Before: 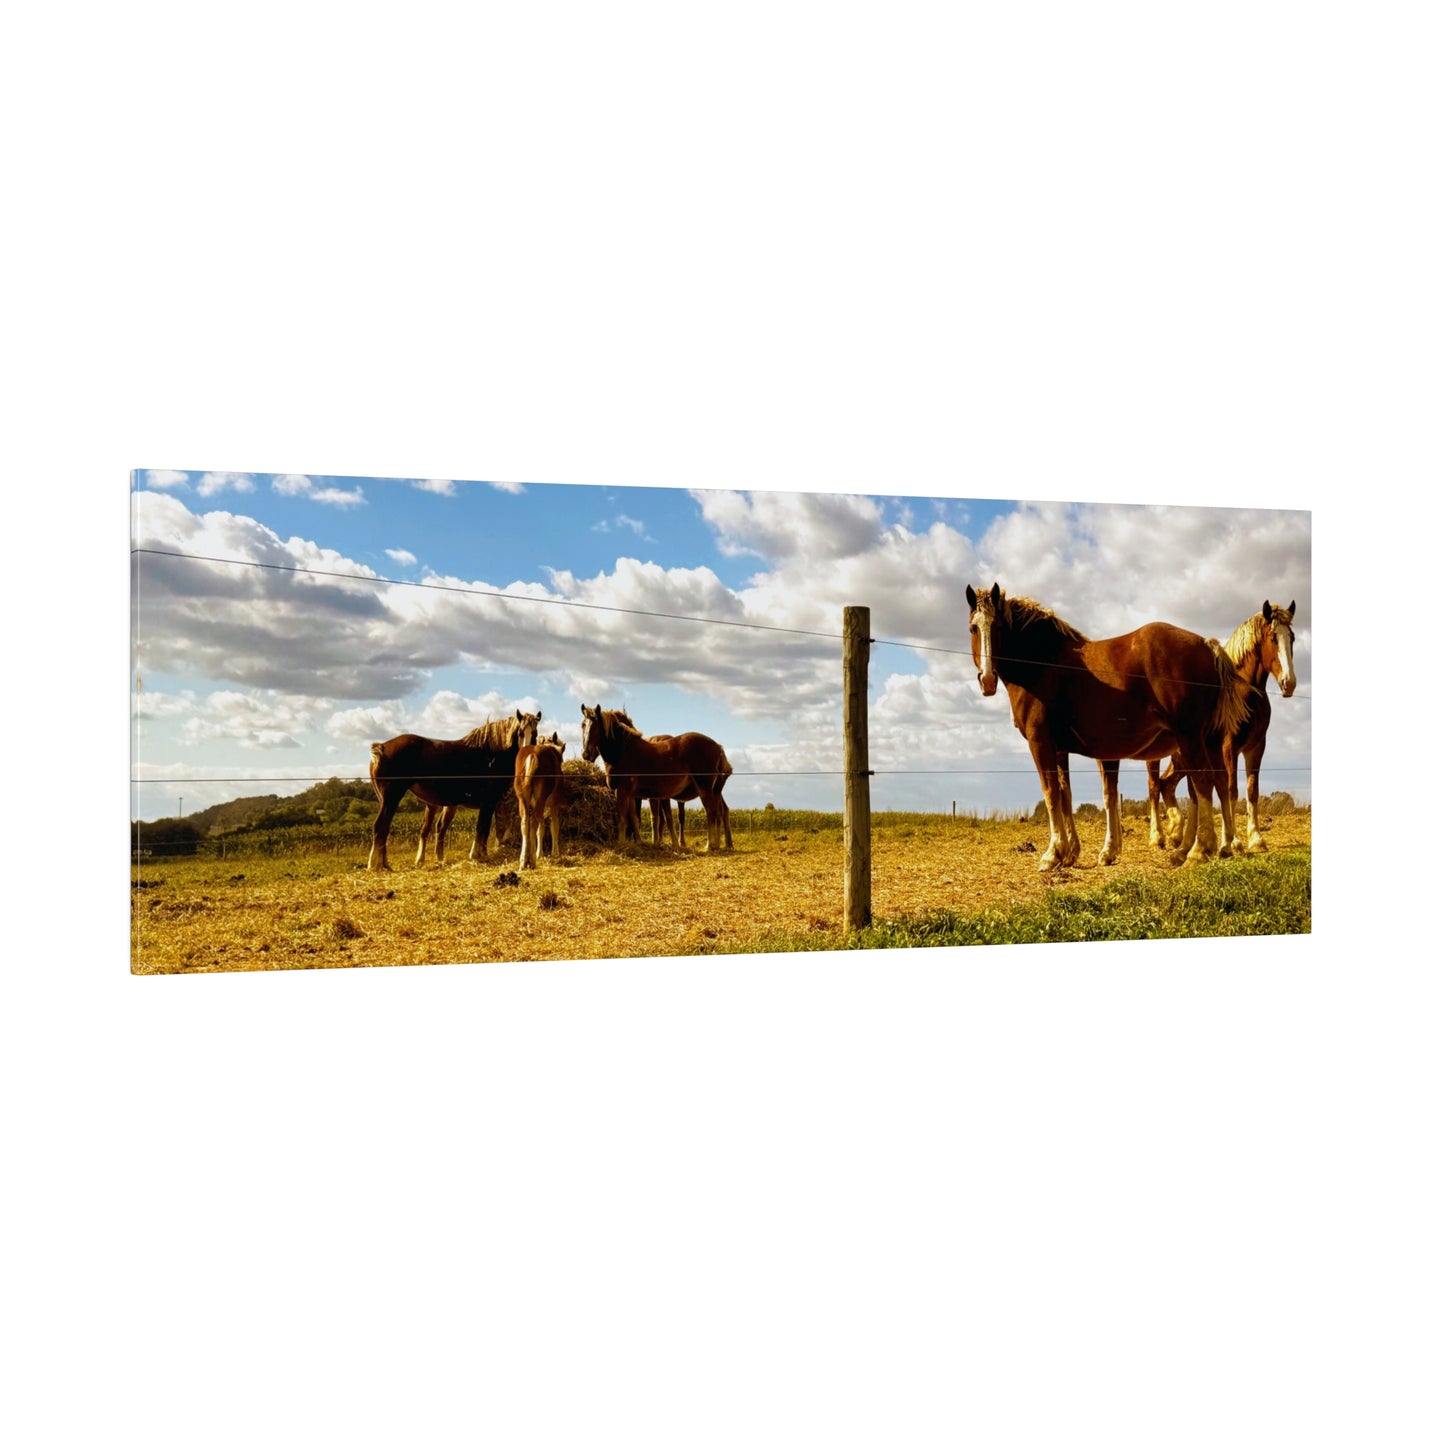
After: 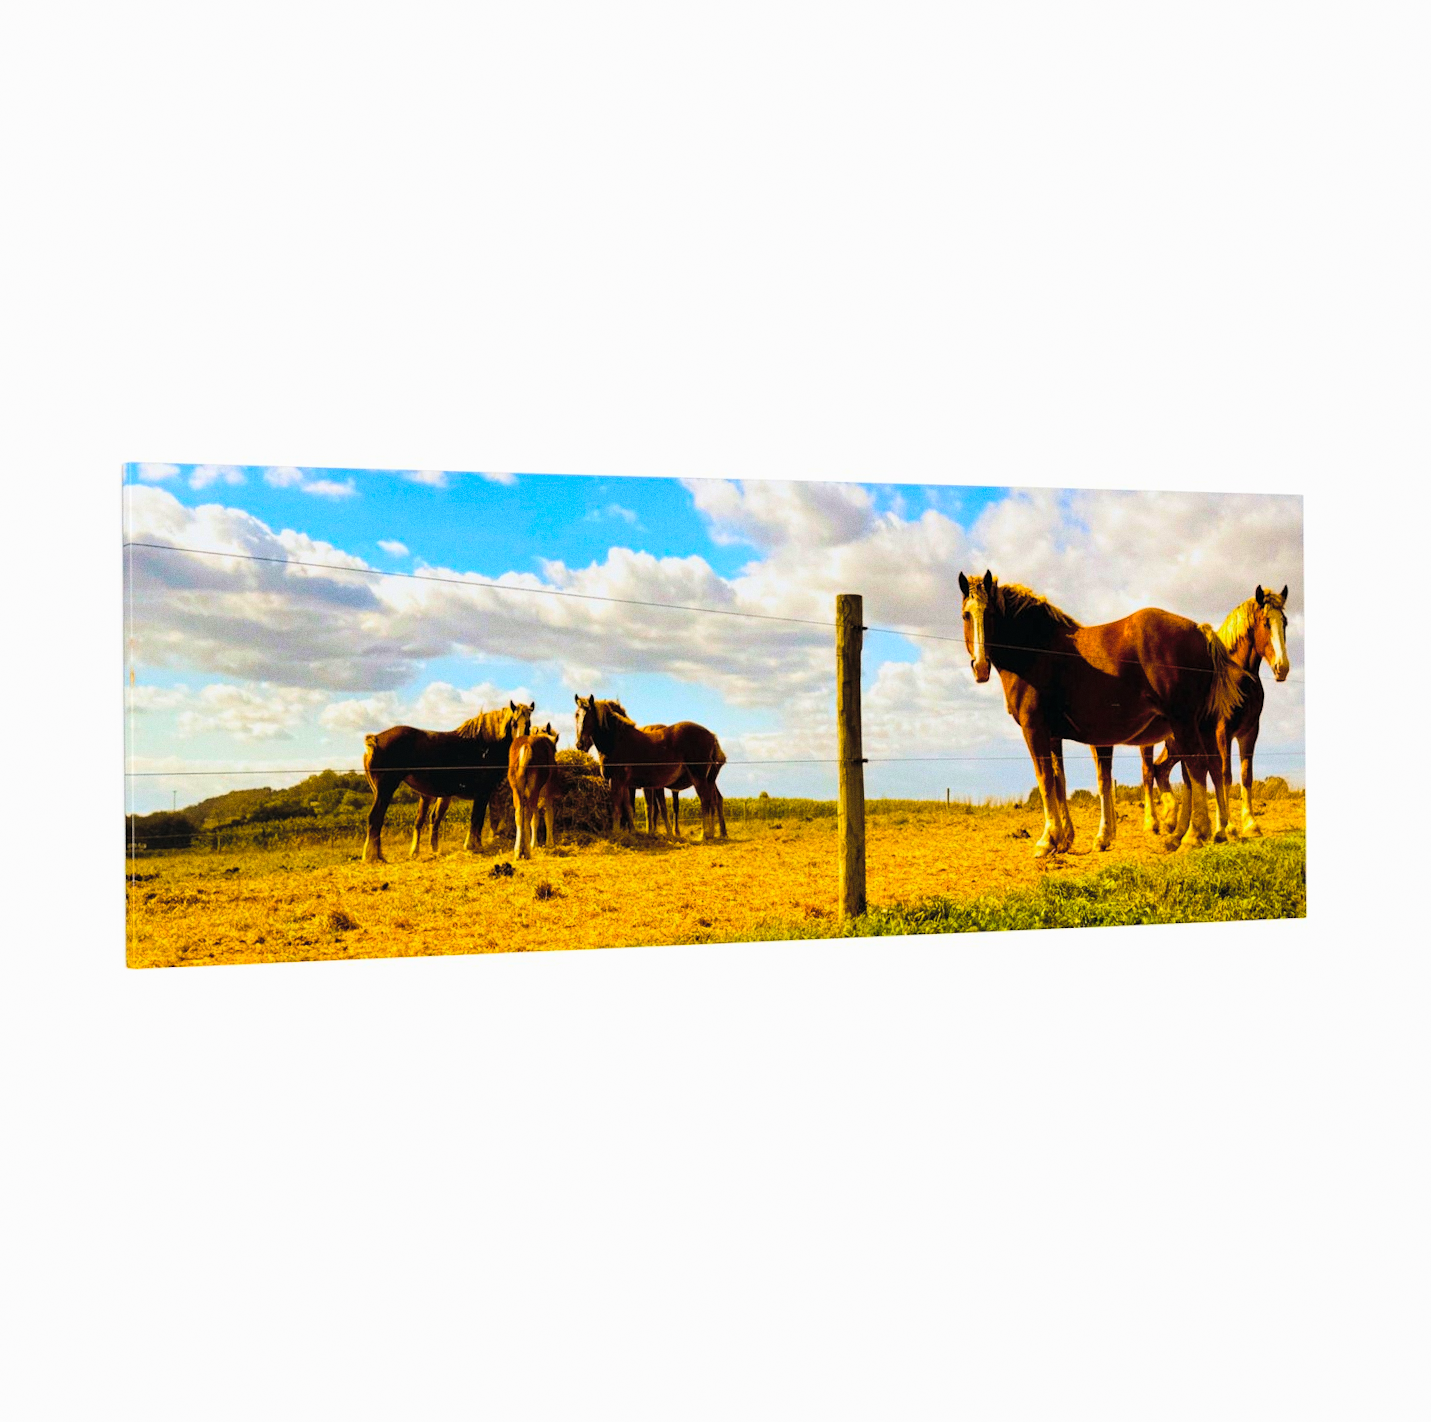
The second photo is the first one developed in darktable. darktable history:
global tonemap: drago (0.7, 100)
contrast brightness saturation: contrast 0.04, saturation 0.16
tone equalizer: -8 EV -0.75 EV, -7 EV -0.7 EV, -6 EV -0.6 EV, -5 EV -0.4 EV, -3 EV 0.4 EV, -2 EV 0.6 EV, -1 EV 0.7 EV, +0 EV 0.75 EV, edges refinement/feathering 500, mask exposure compensation -1.57 EV, preserve details no
rotate and perspective: rotation -0.45°, automatic cropping original format, crop left 0.008, crop right 0.992, crop top 0.012, crop bottom 0.988
color balance rgb: linear chroma grading › global chroma 10%, perceptual saturation grading › global saturation 30%, global vibrance 10%
grain: coarseness 0.47 ISO
